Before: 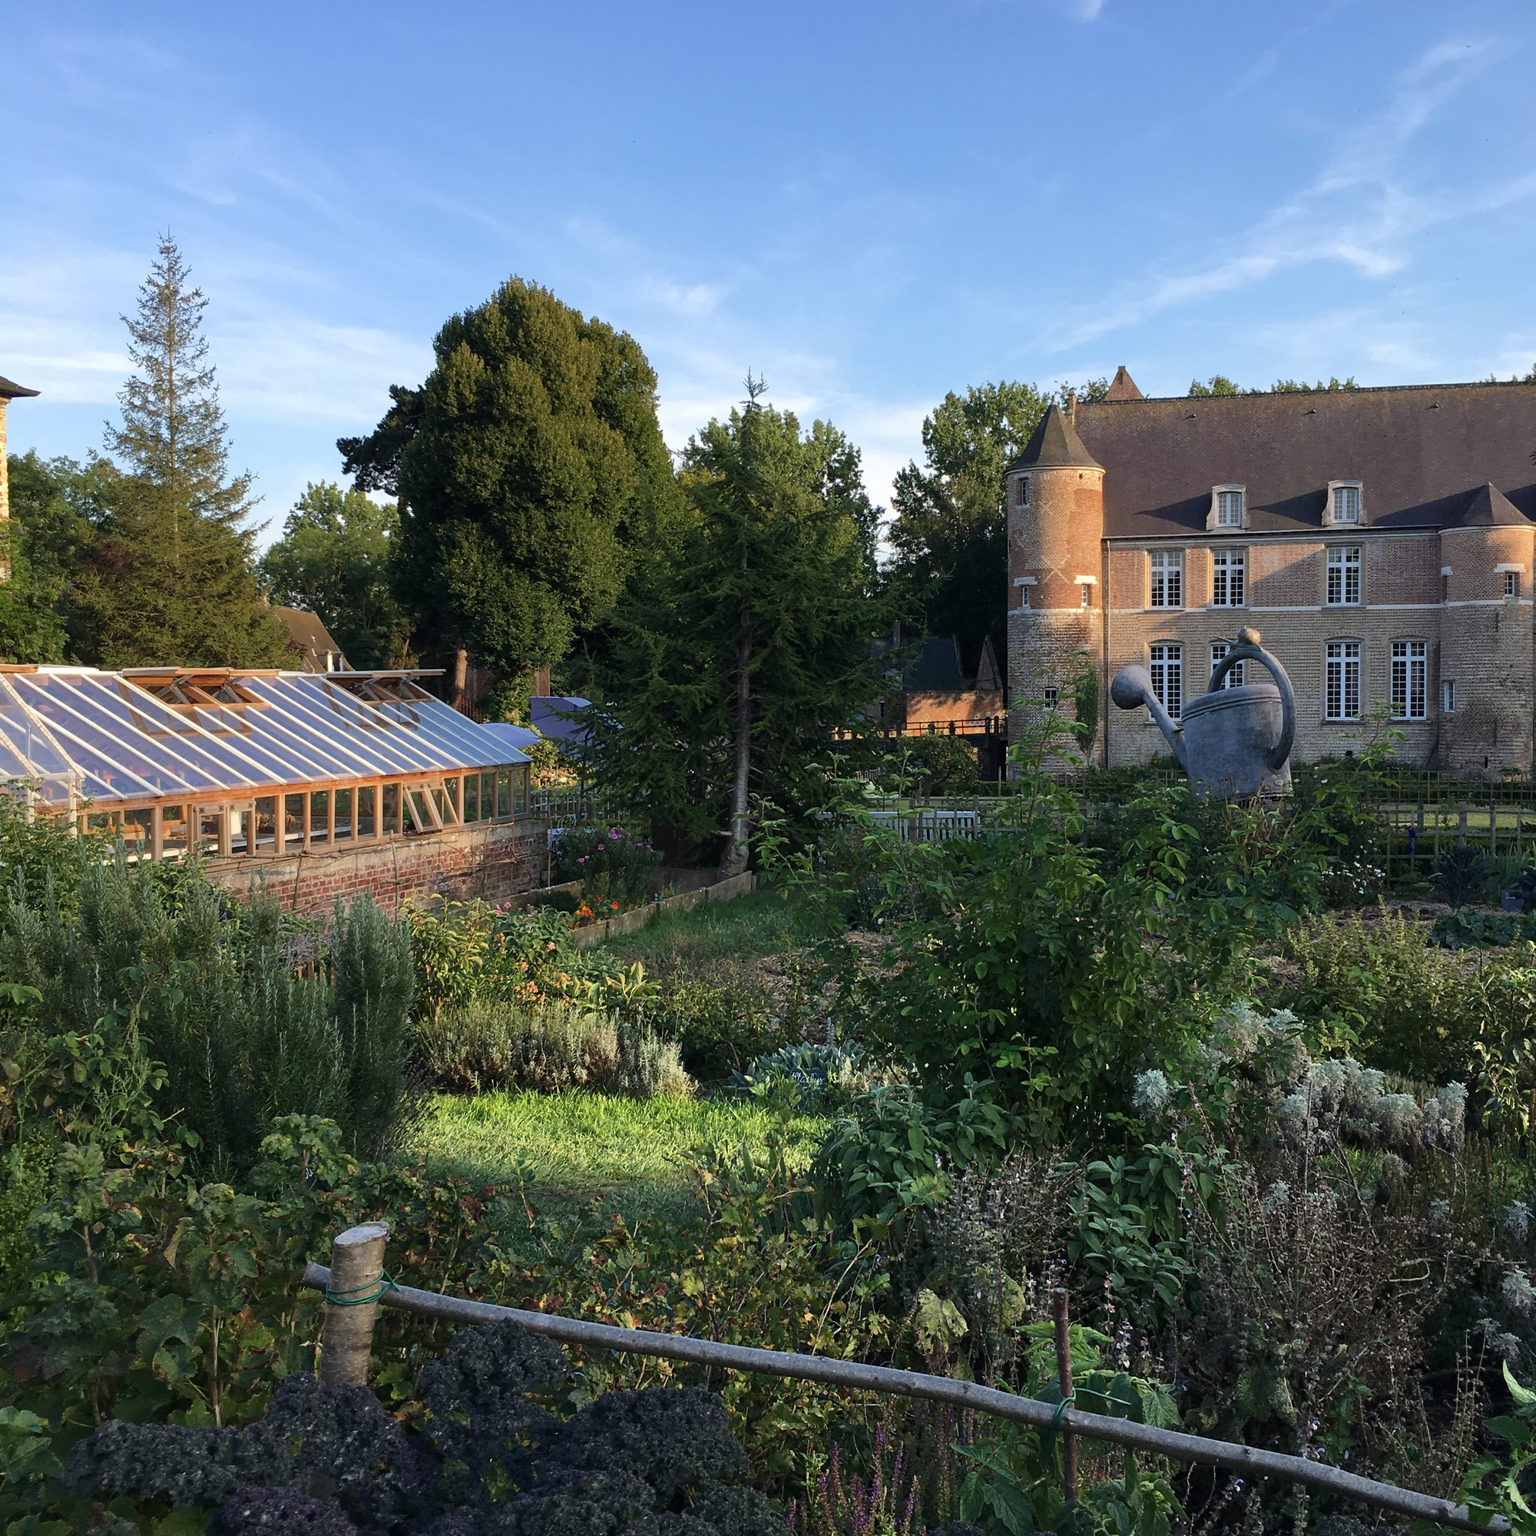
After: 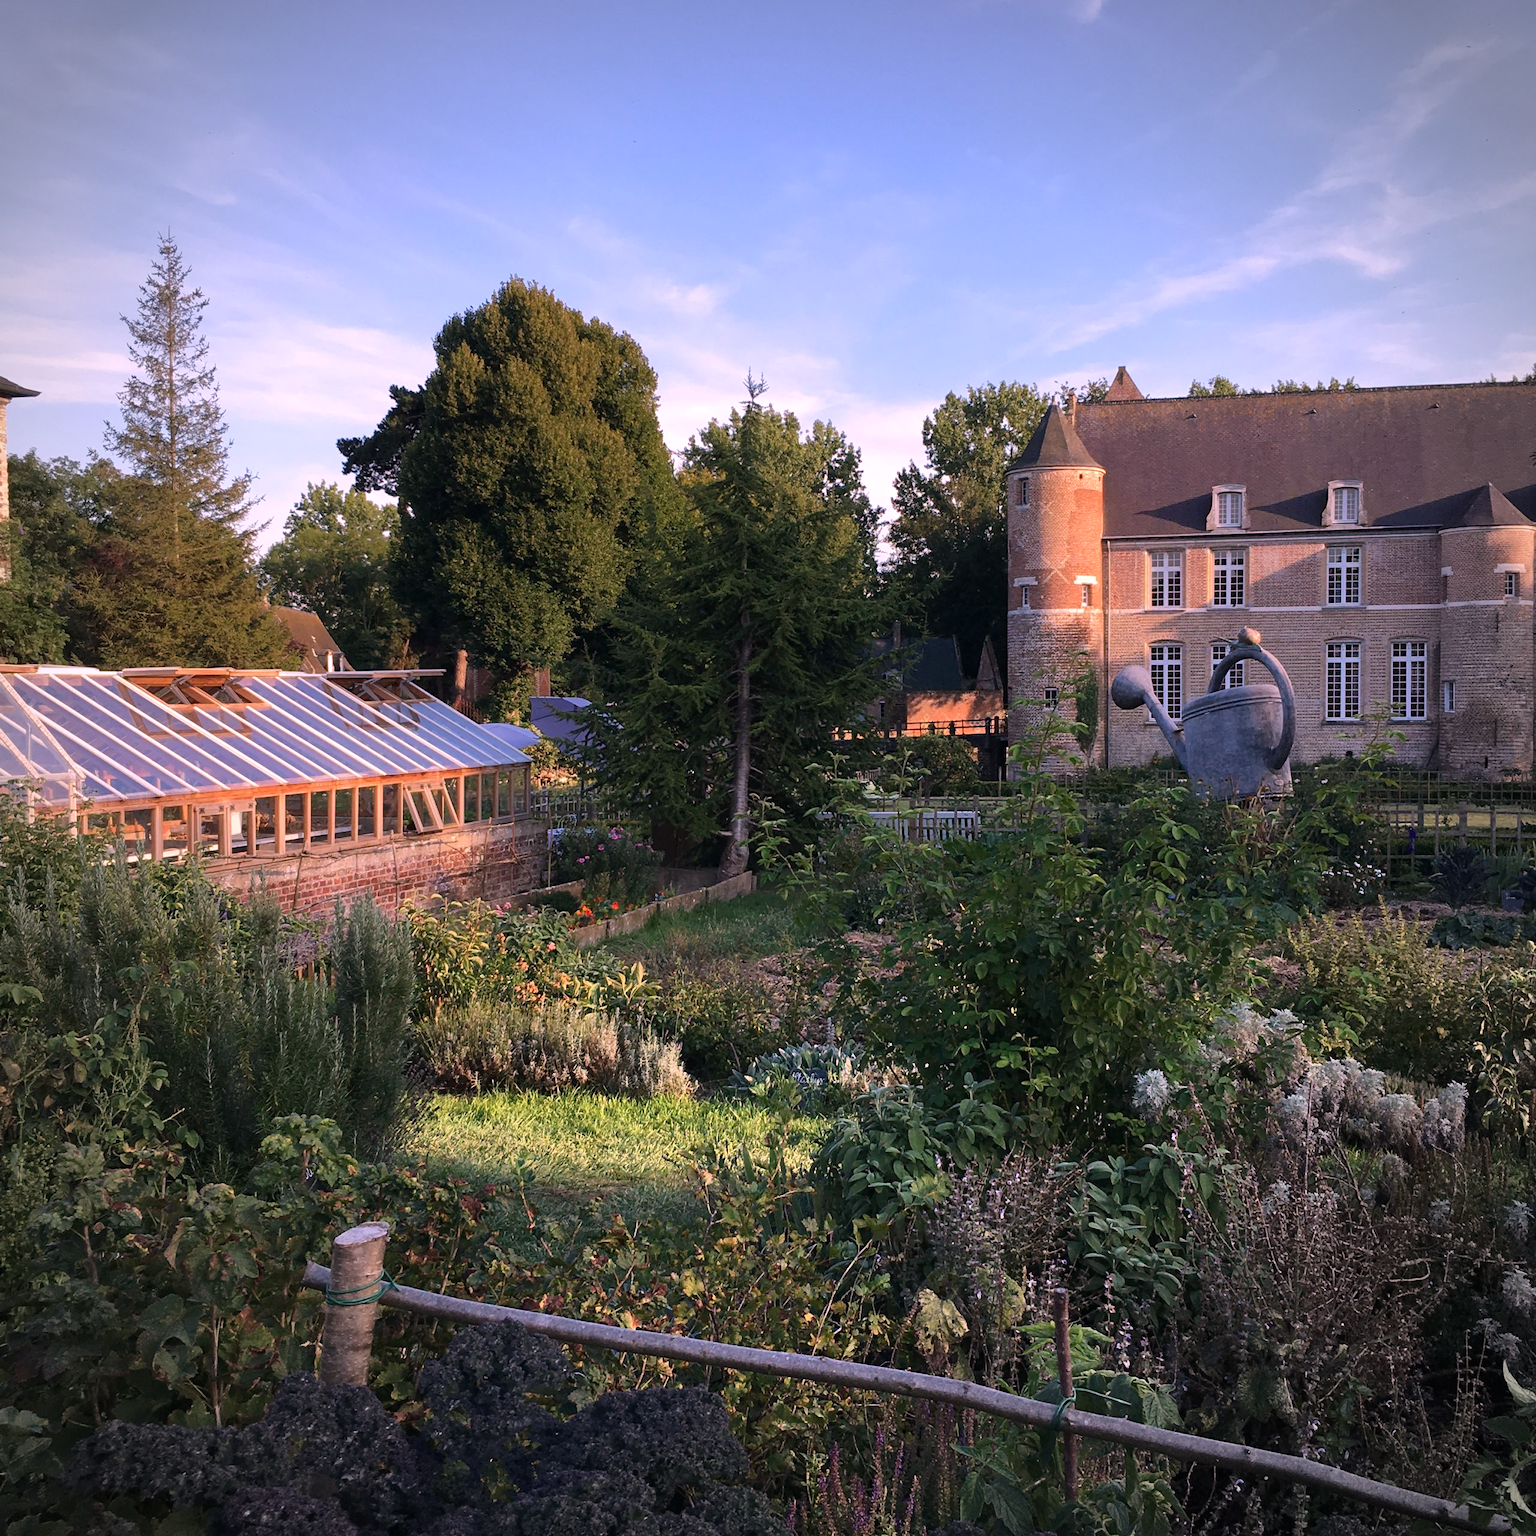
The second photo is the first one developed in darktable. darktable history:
tone equalizer: on, module defaults
vignetting: fall-off start 79.88%
white balance: red 1.188, blue 1.11
